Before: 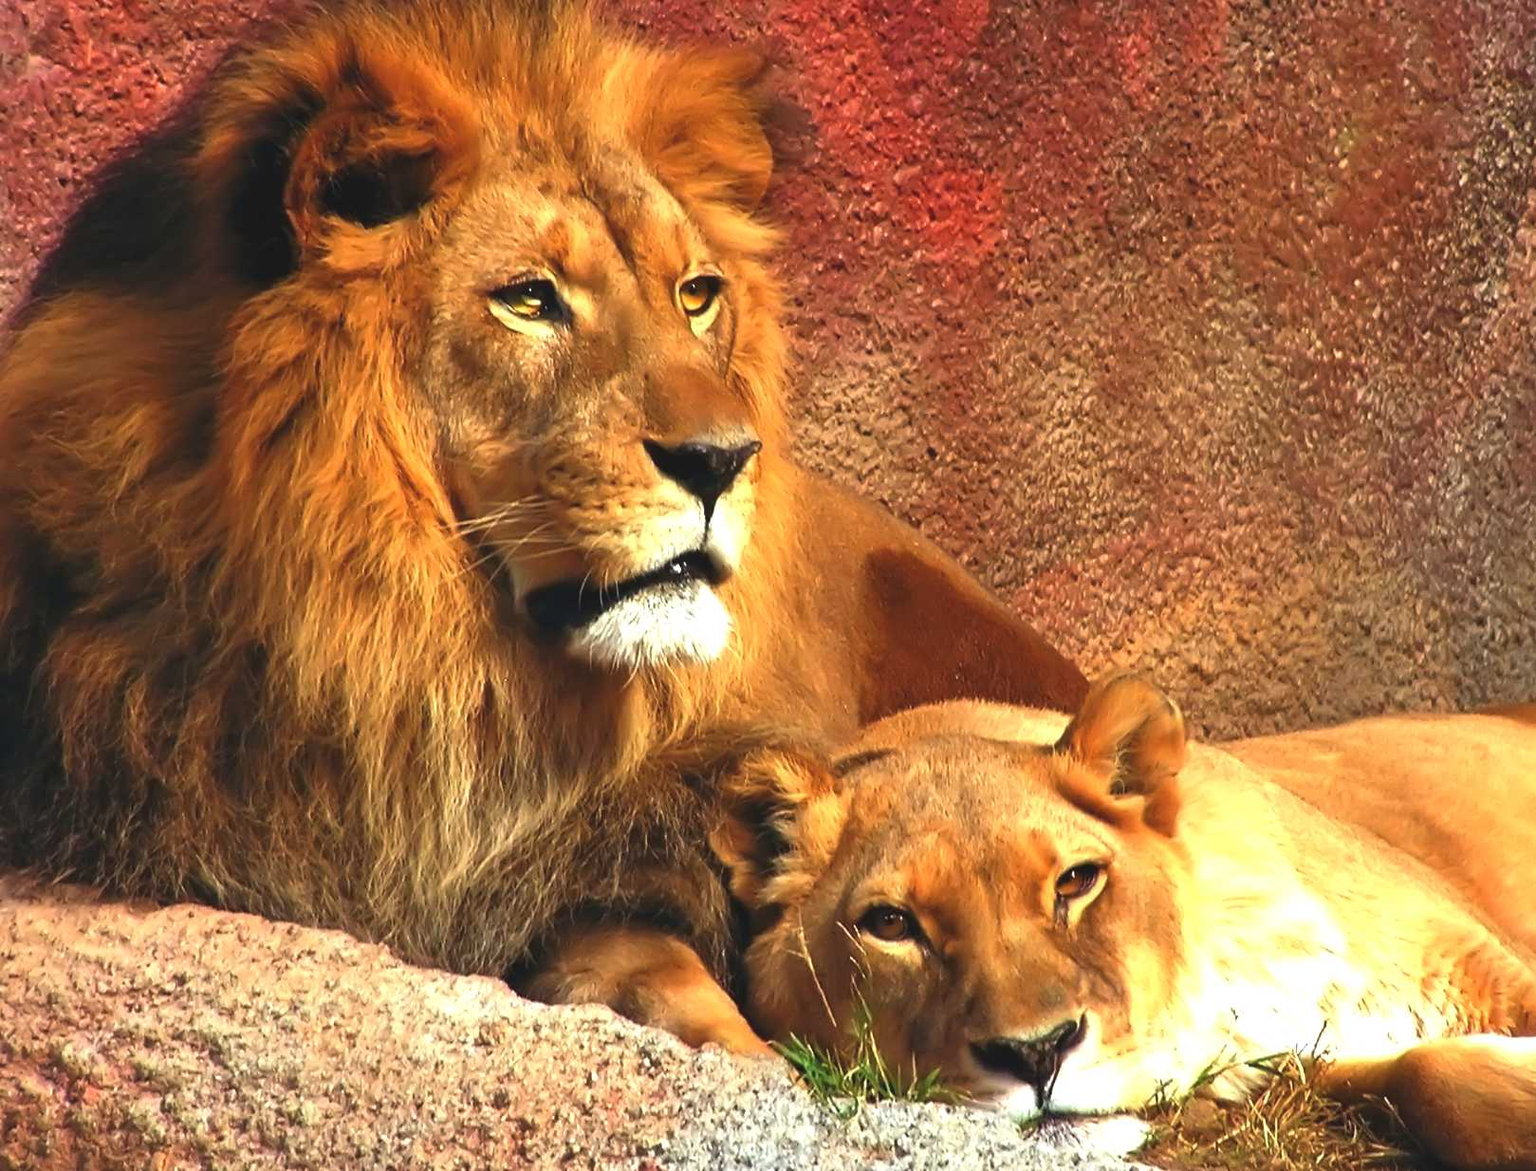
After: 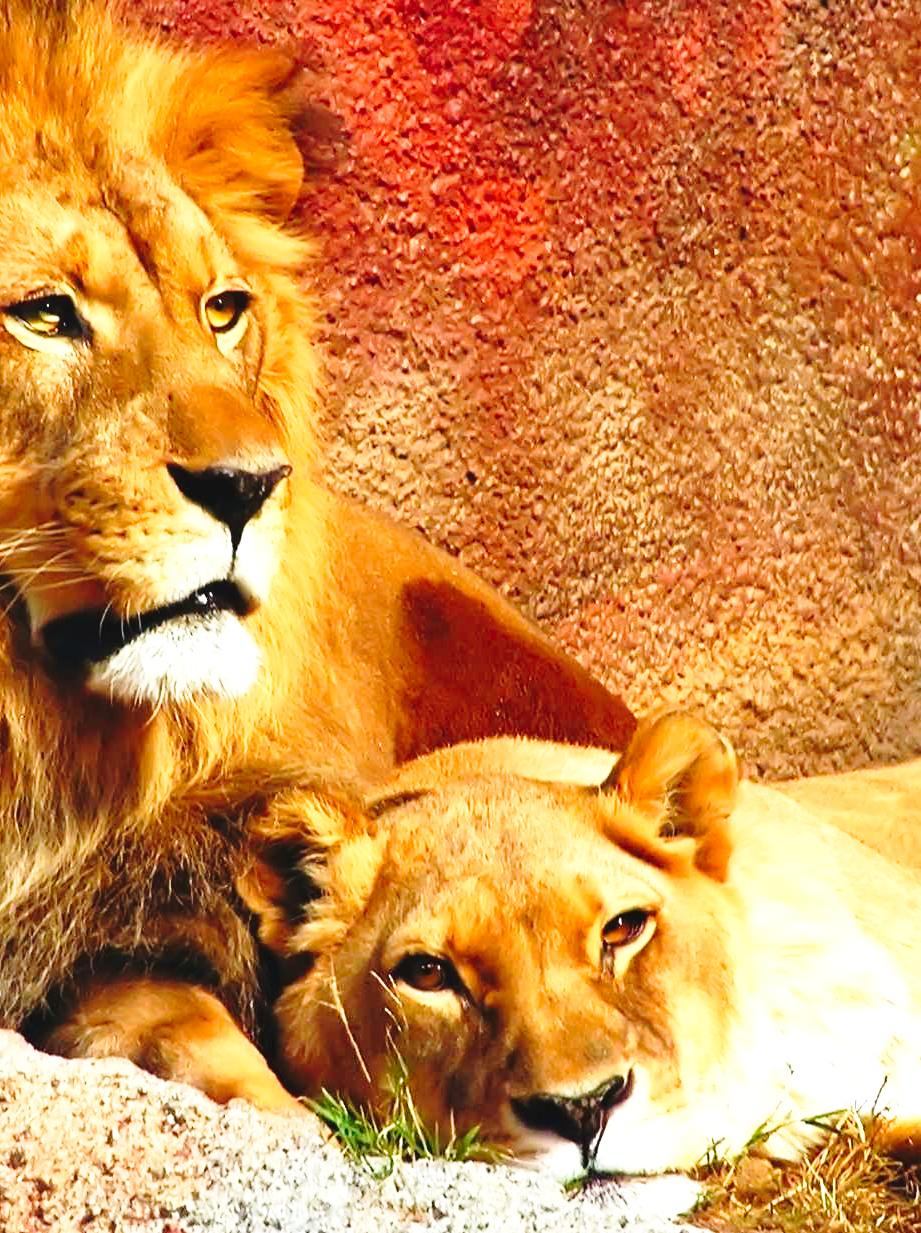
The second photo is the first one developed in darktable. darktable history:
base curve: curves: ch0 [(0, 0) (0.04, 0.03) (0.133, 0.232) (0.448, 0.748) (0.843, 0.968) (1, 1)], preserve colors none
crop: left 31.581%, top 0.014%, right 11.521%
